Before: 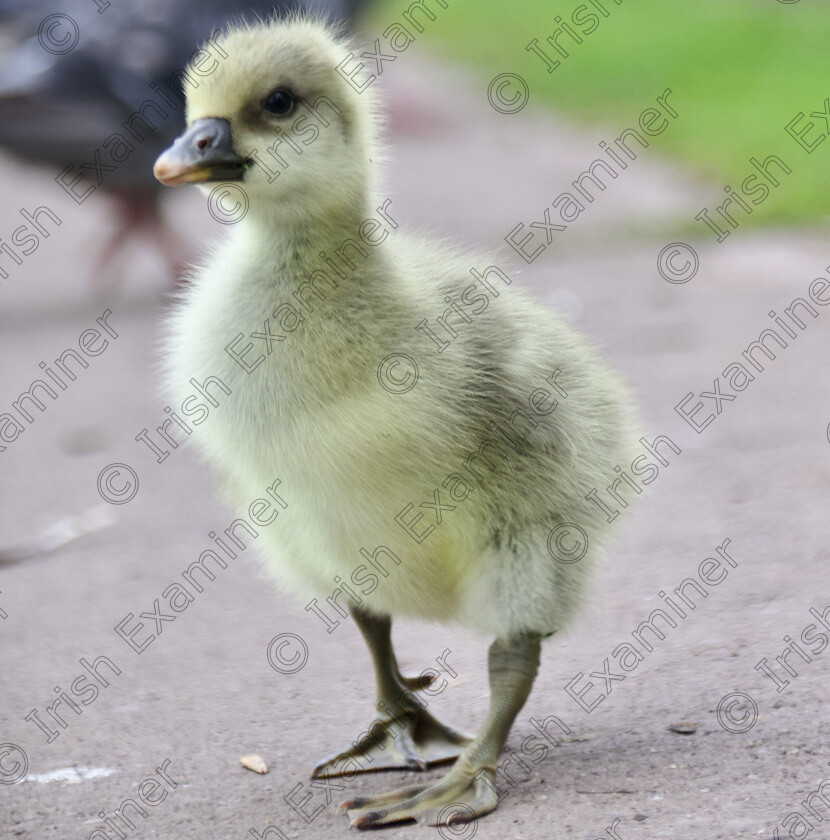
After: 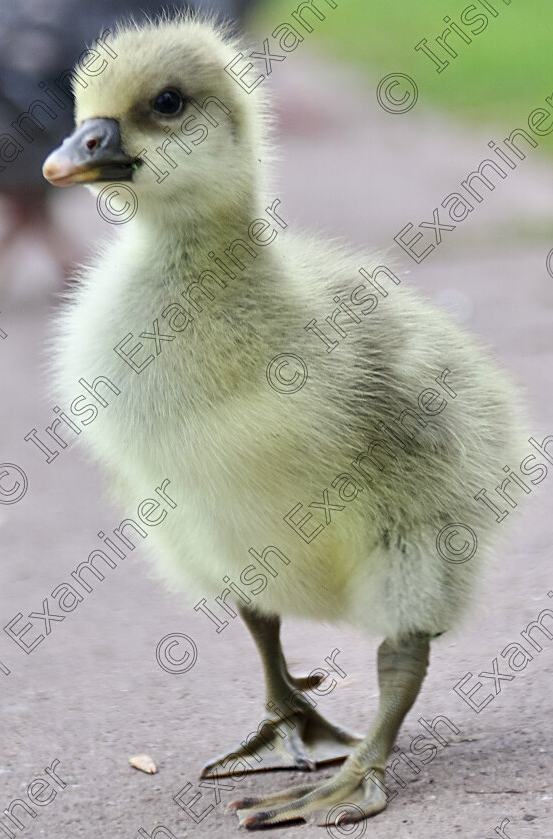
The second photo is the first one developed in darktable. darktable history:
sharpen: on, module defaults
crop and rotate: left 13.409%, right 19.924%
